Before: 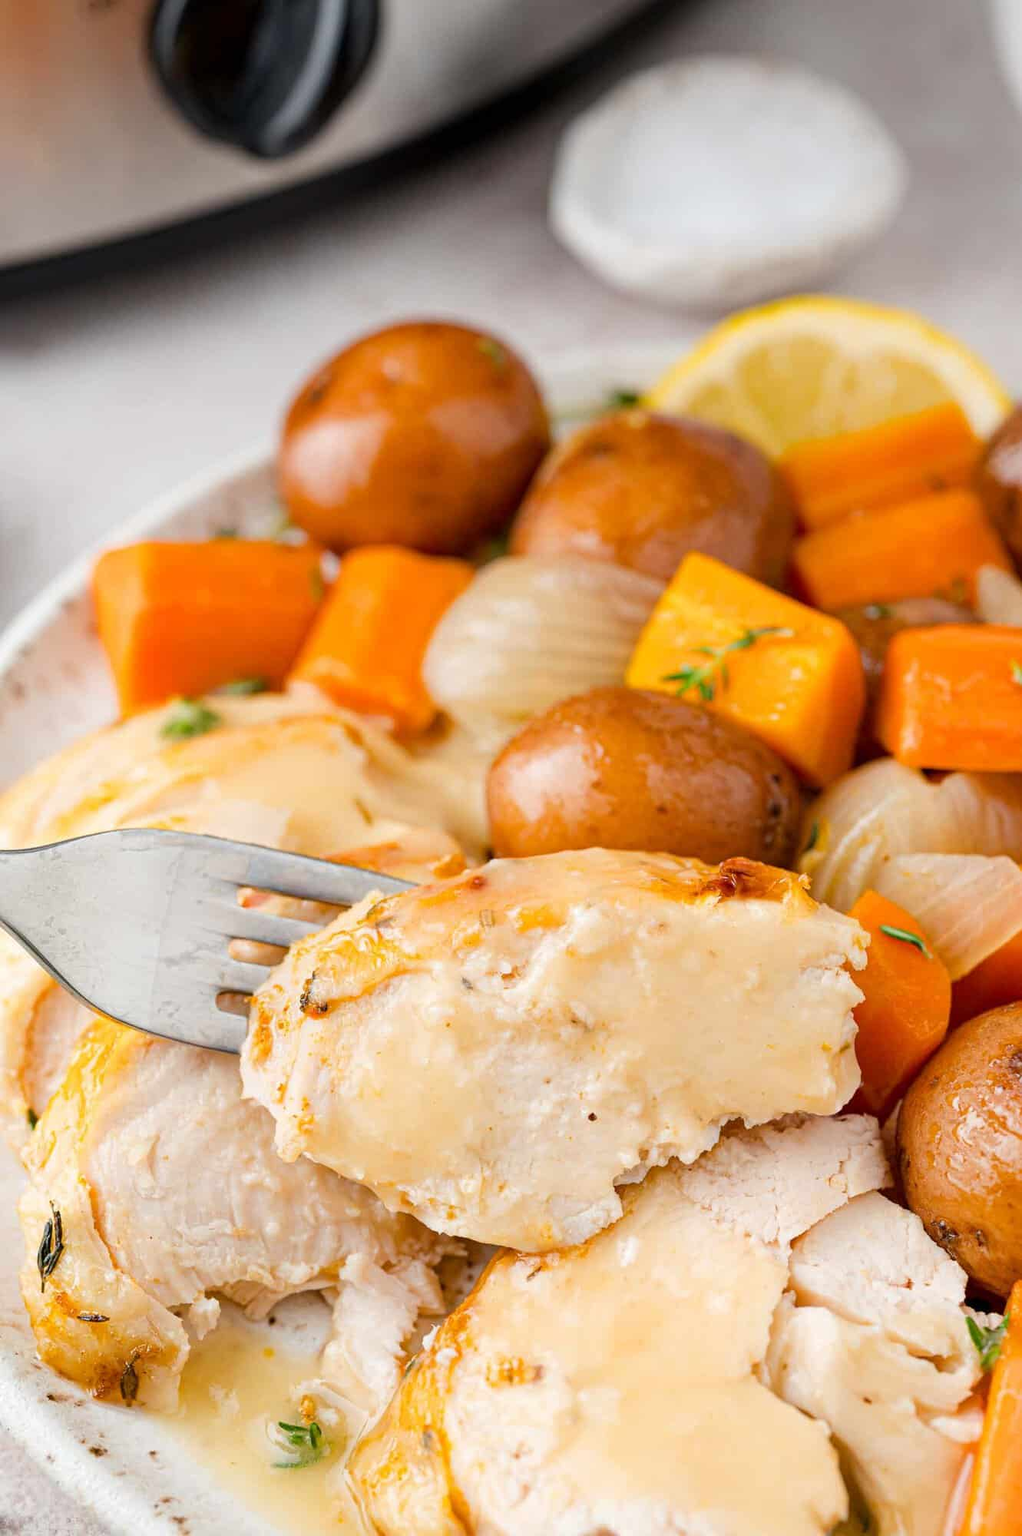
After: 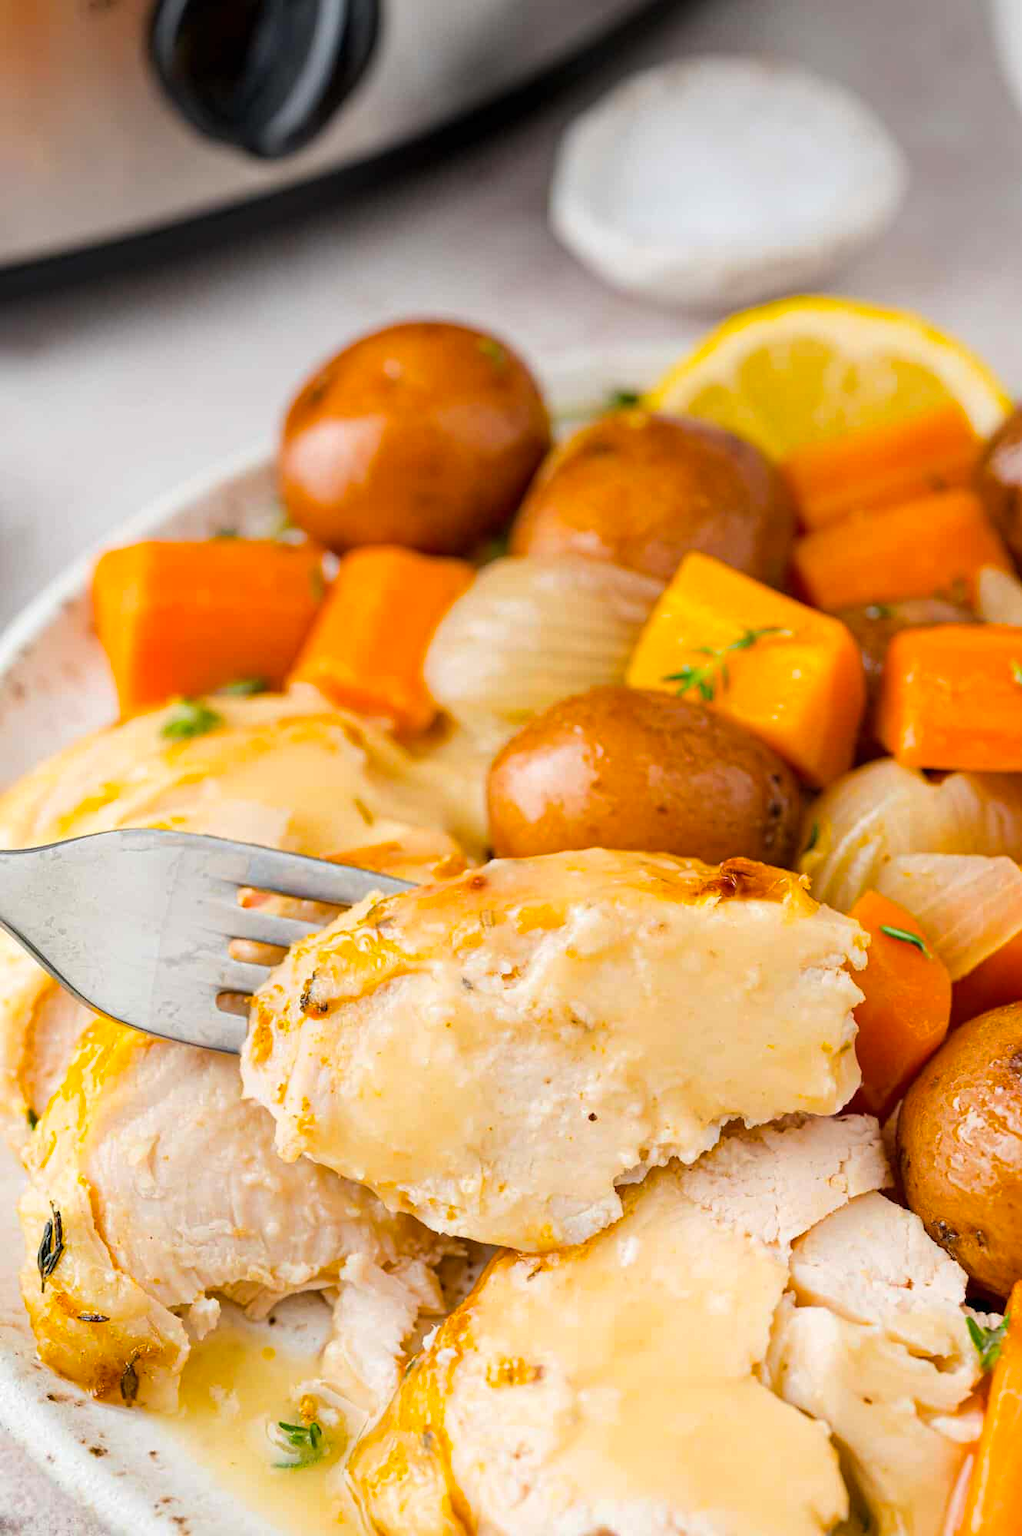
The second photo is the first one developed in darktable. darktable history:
color balance rgb: power › hue 207.51°, linear chroma grading › shadows -30.348%, linear chroma grading › global chroma 35.297%, perceptual saturation grading › global saturation 0.019%
